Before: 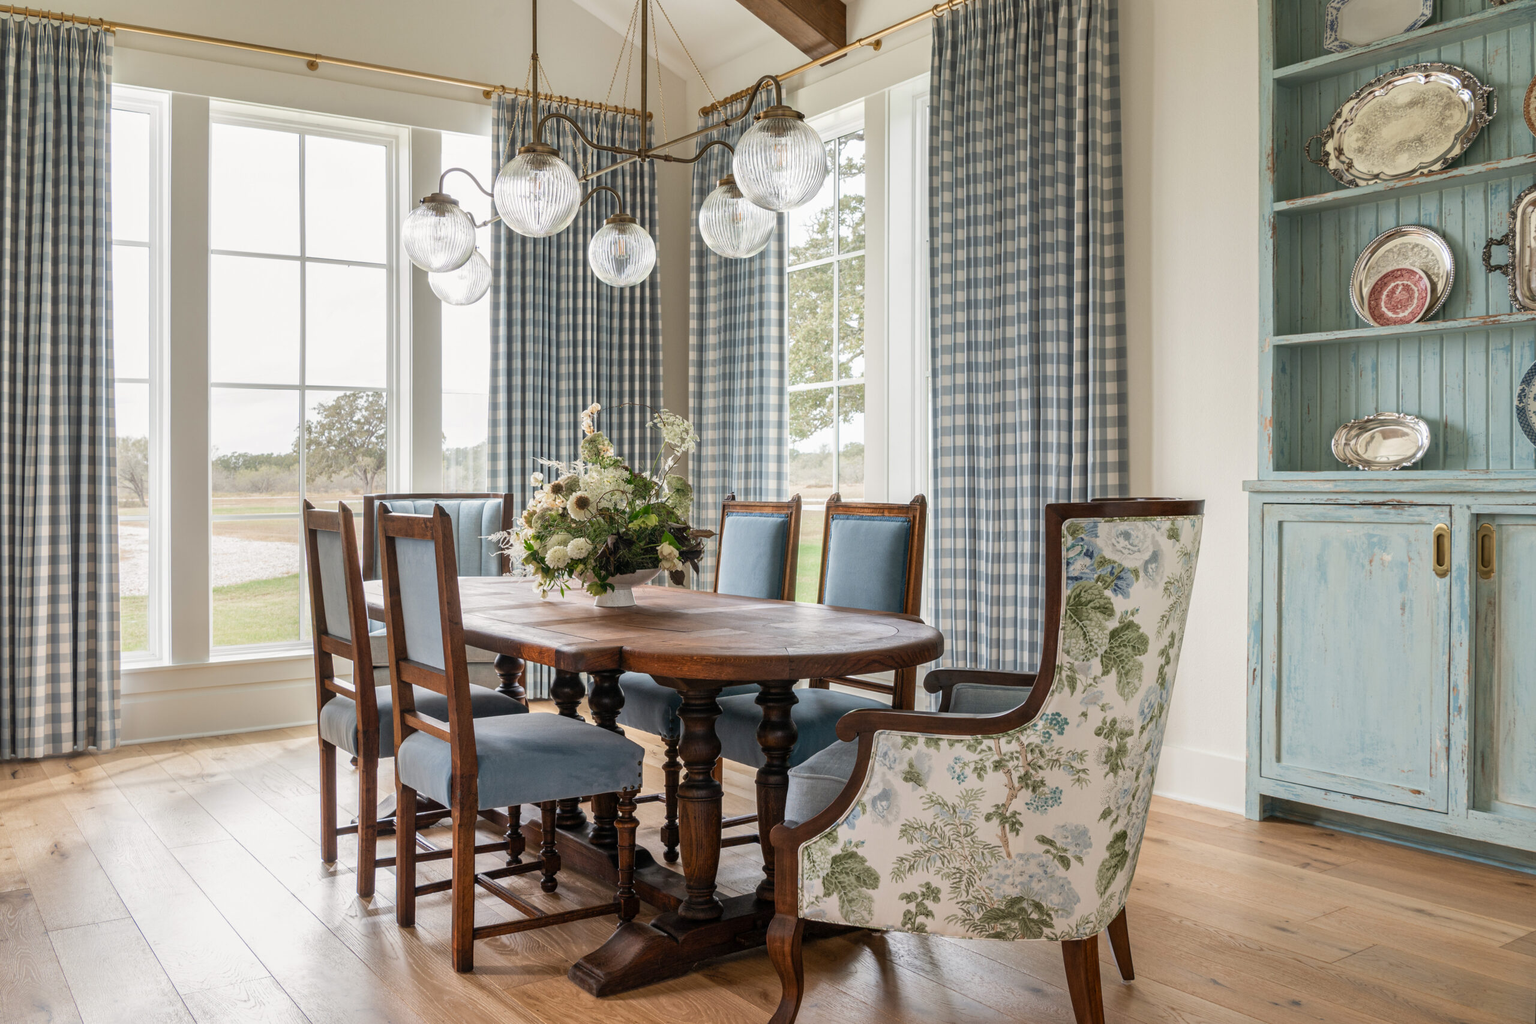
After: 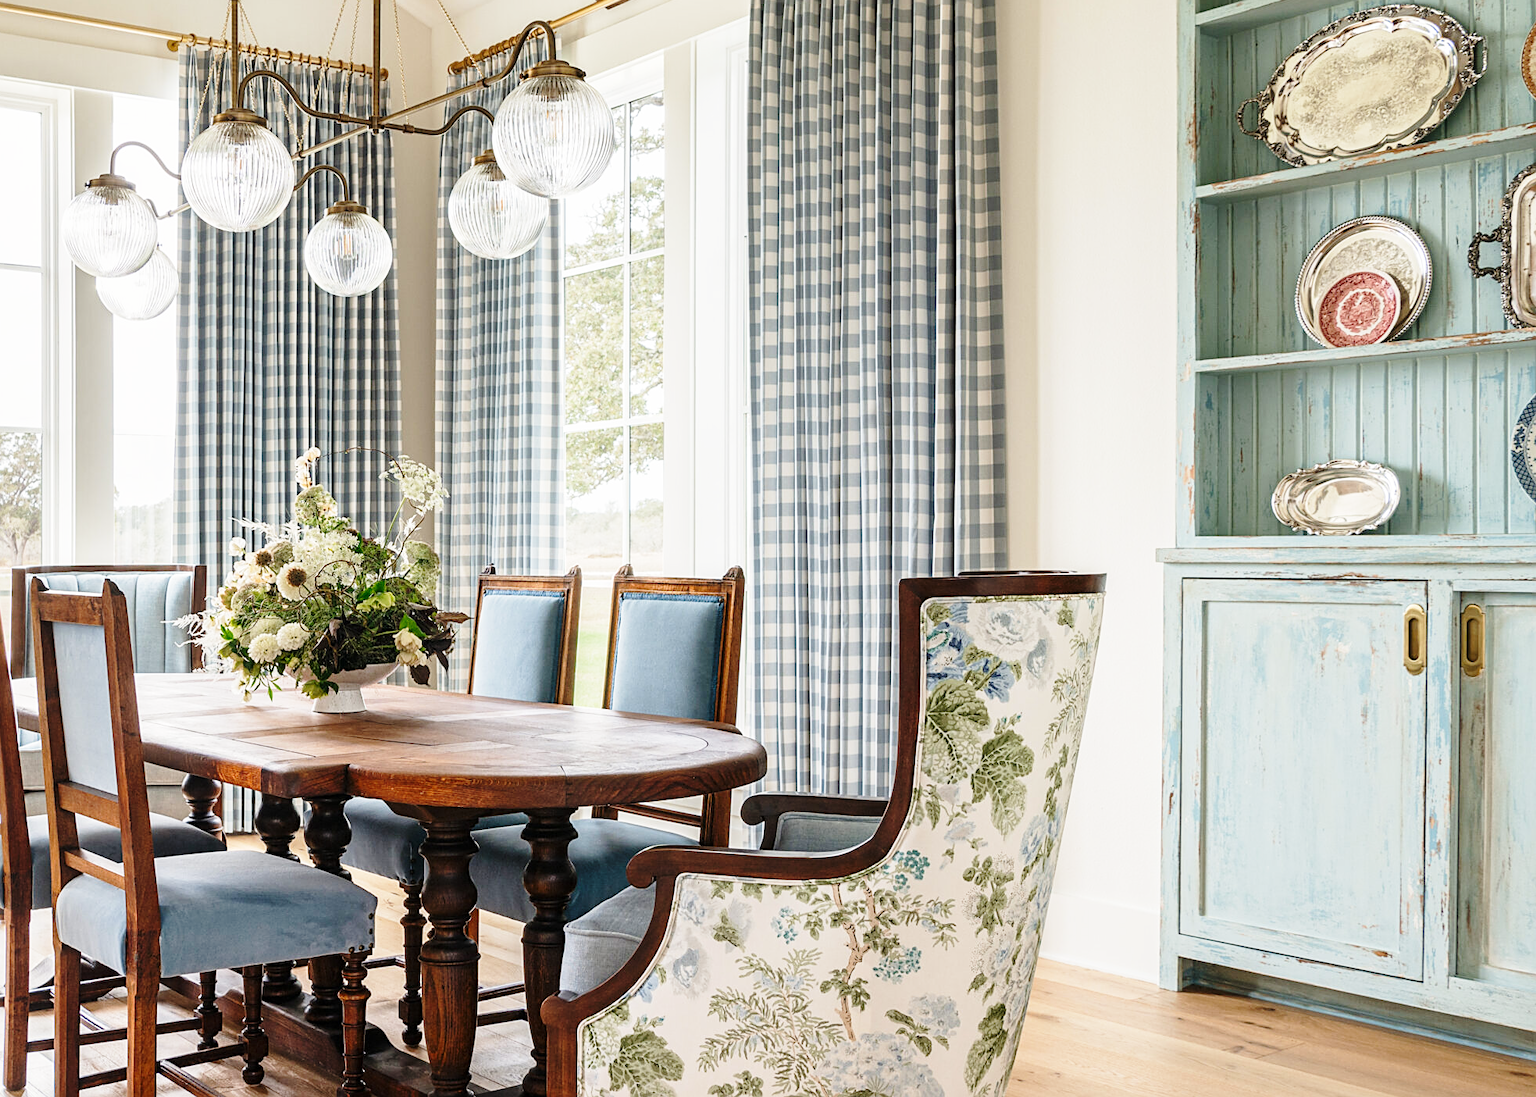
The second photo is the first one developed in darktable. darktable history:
crop: left 23.095%, top 5.827%, bottom 11.854%
sharpen: on, module defaults
base curve: curves: ch0 [(0, 0) (0.028, 0.03) (0.121, 0.232) (0.46, 0.748) (0.859, 0.968) (1, 1)], preserve colors none
